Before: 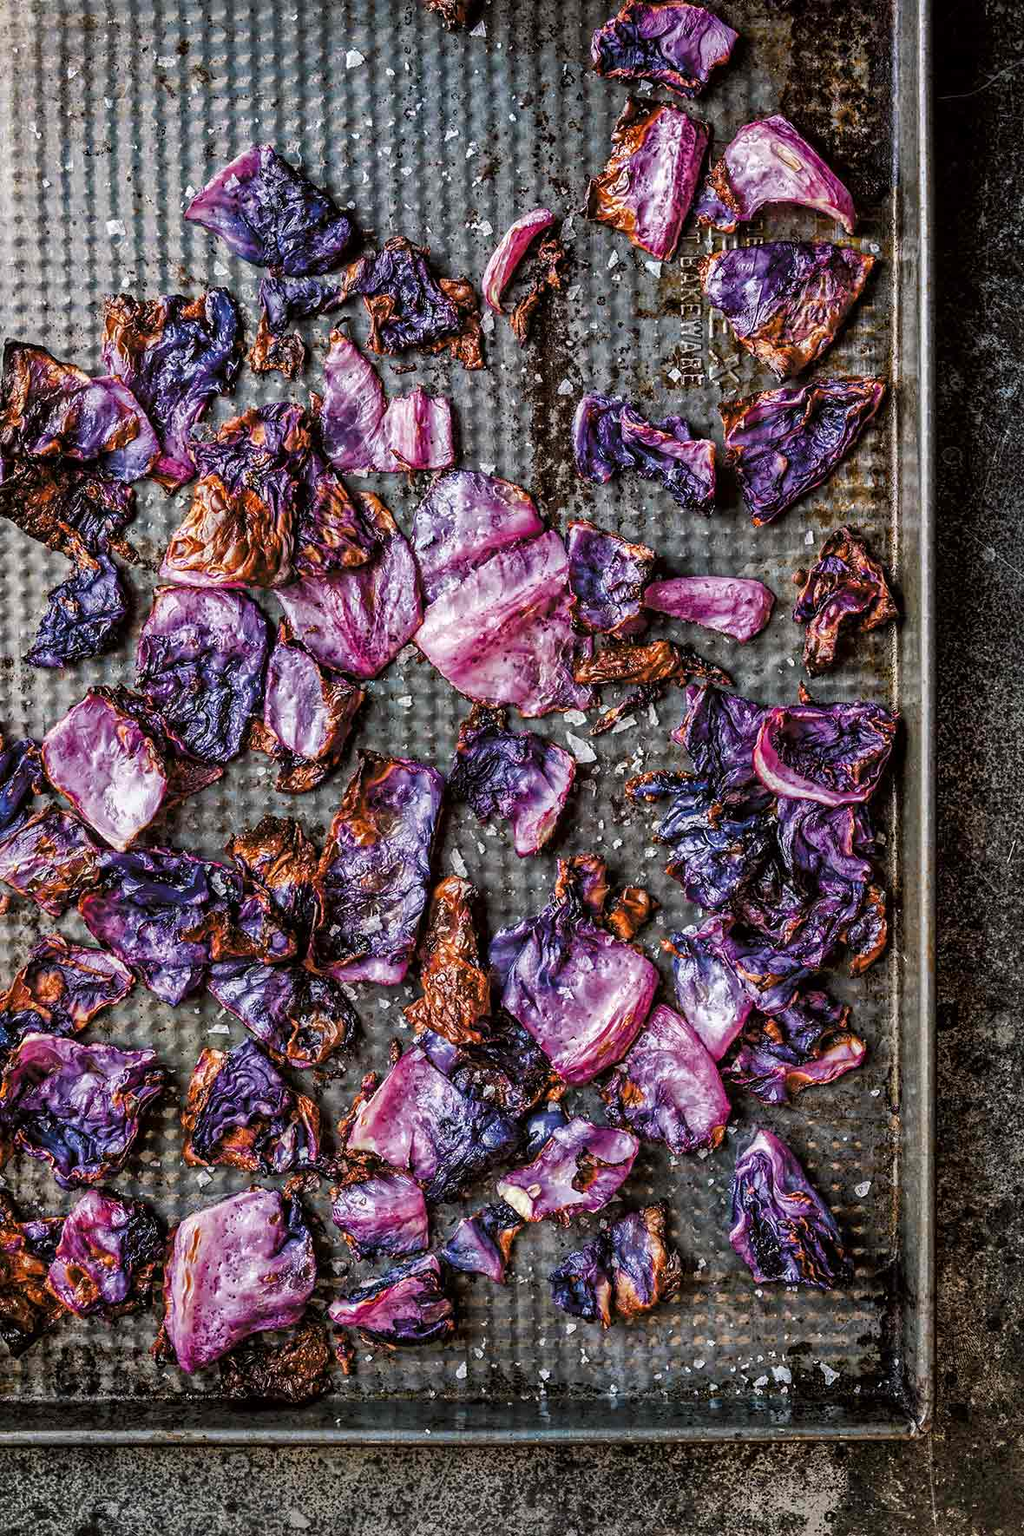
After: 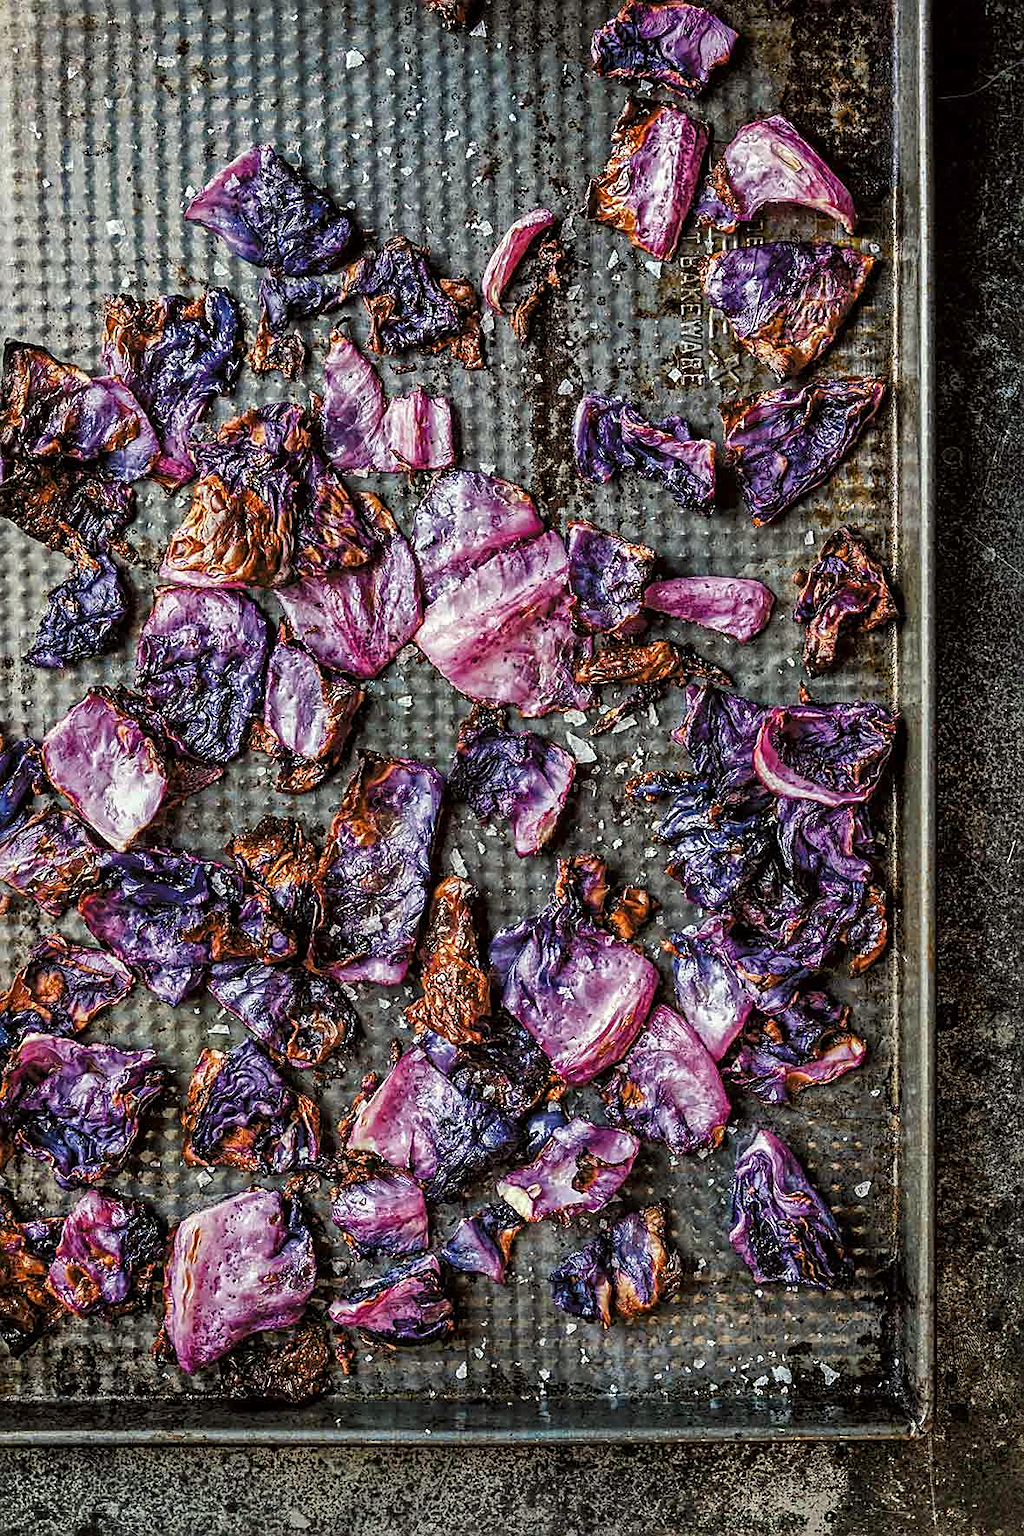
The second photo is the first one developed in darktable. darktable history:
color correction: highlights a* -4.73, highlights b* 5.06, saturation 0.97
sharpen: on, module defaults
